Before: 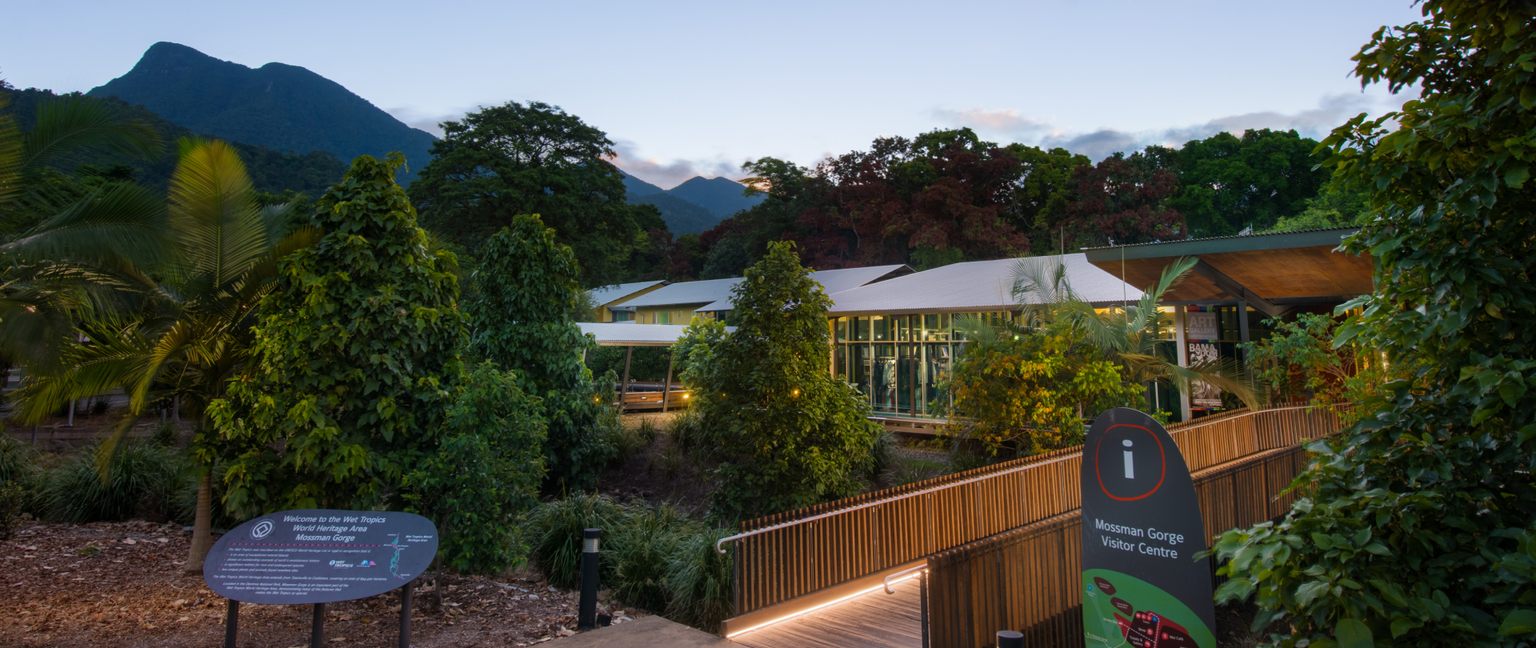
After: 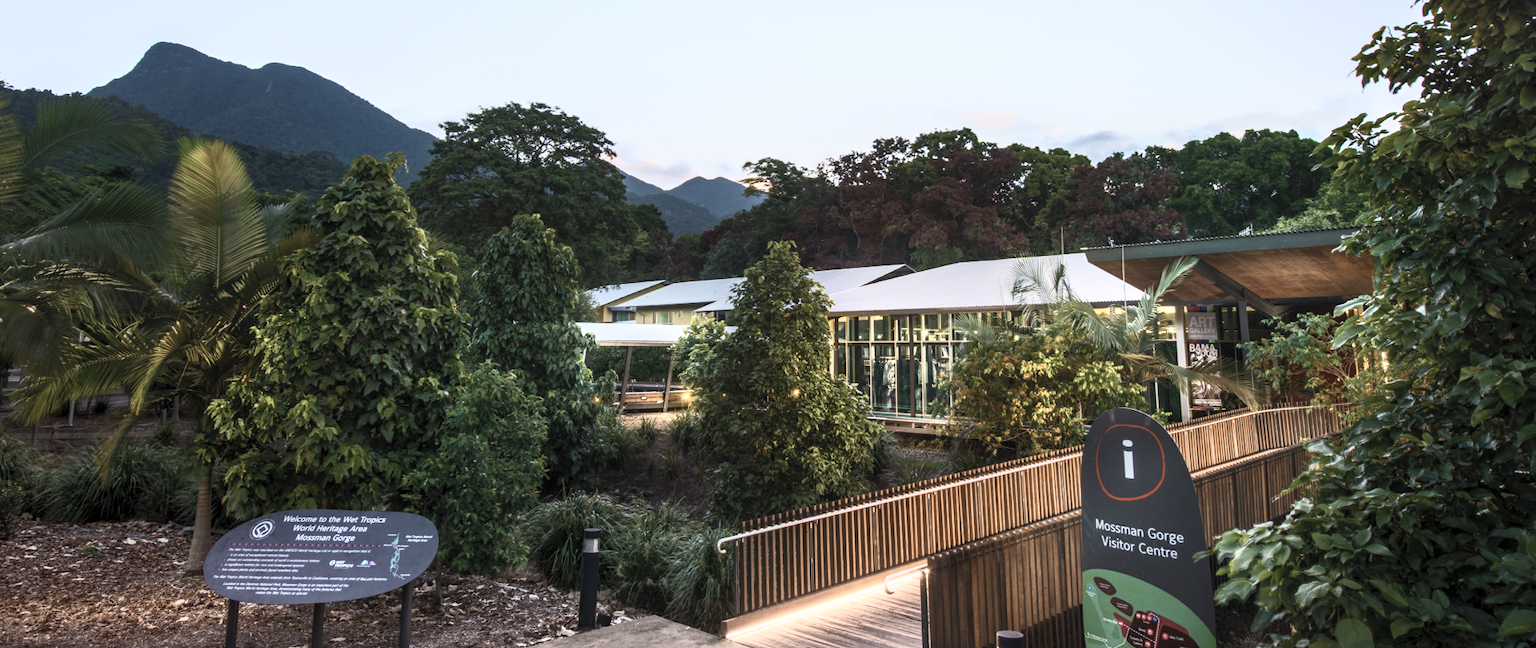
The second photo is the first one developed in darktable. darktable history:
contrast brightness saturation: contrast 0.578, brightness 0.573, saturation -0.337
local contrast: detail 130%
